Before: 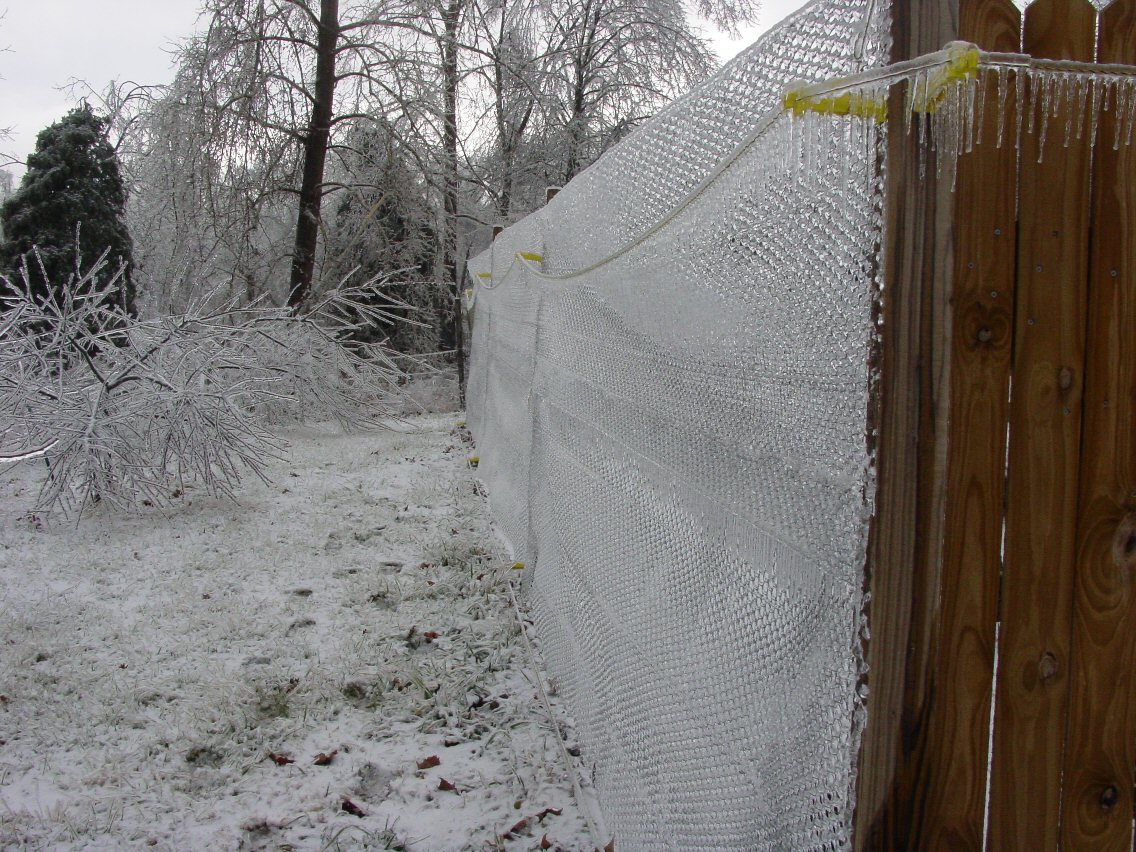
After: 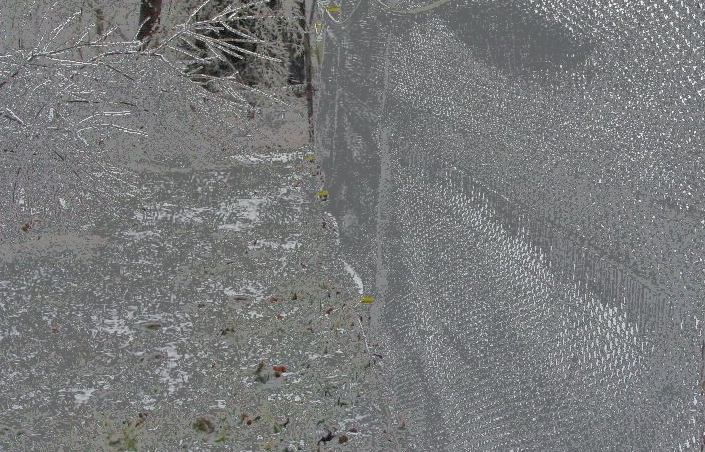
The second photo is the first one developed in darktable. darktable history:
fill light: exposure -0.73 EV, center 0.69, width 2.2
tone equalizer: -7 EV 0.15 EV, -6 EV 0.6 EV, -5 EV 1.15 EV, -4 EV 1.33 EV, -3 EV 1.15 EV, -2 EV 0.6 EV, -1 EV 0.15 EV, mask exposure compensation -0.5 EV
crop: left 13.312%, top 31.28%, right 24.627%, bottom 15.582%
